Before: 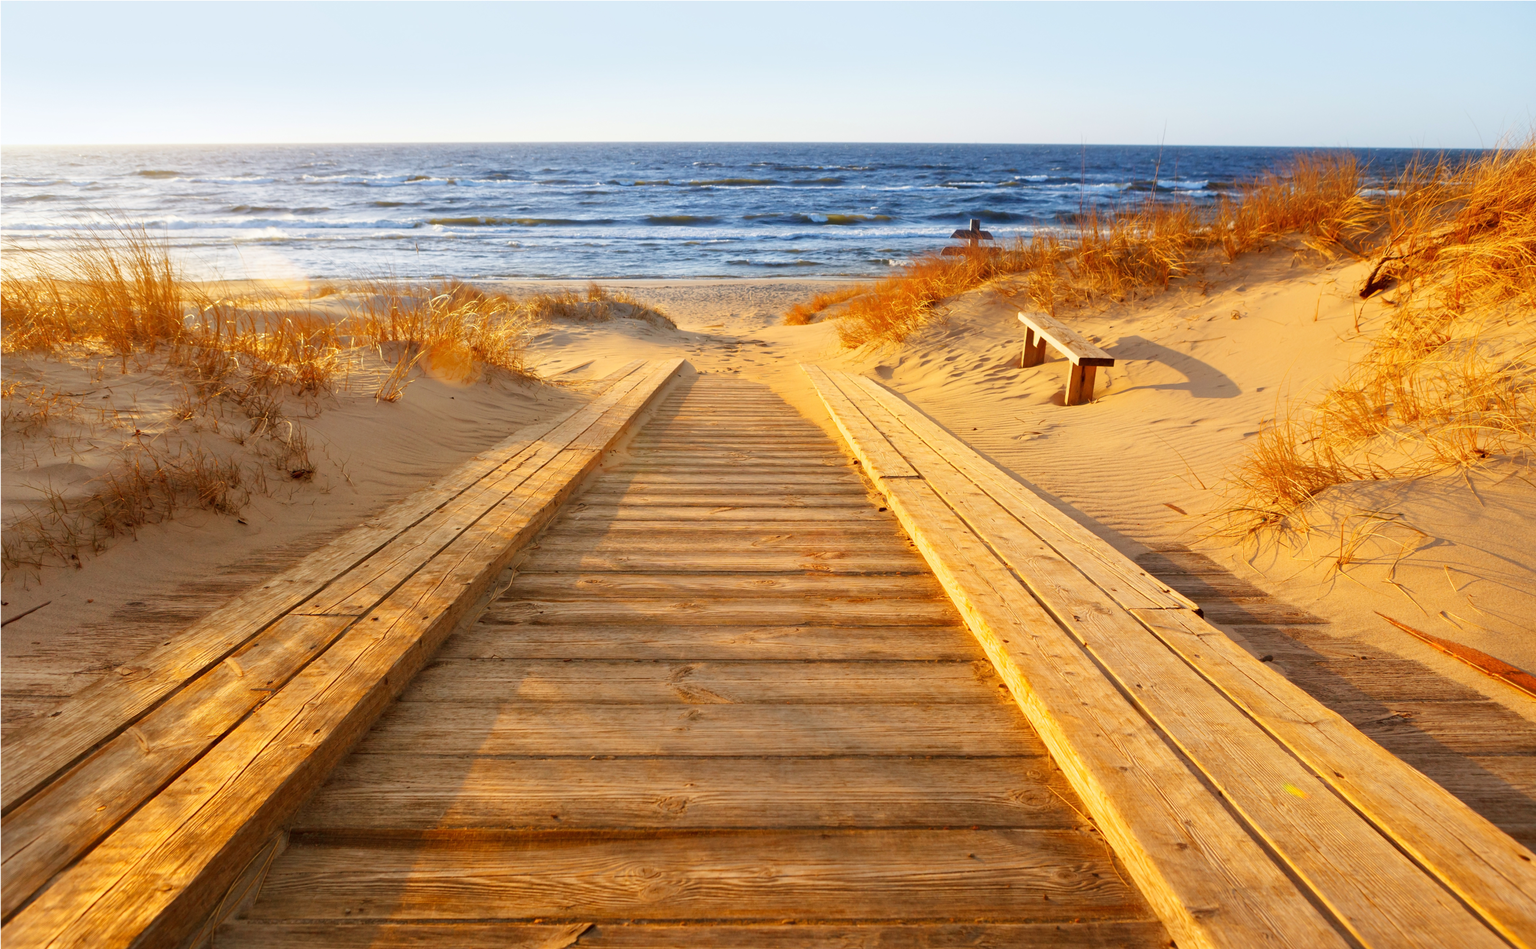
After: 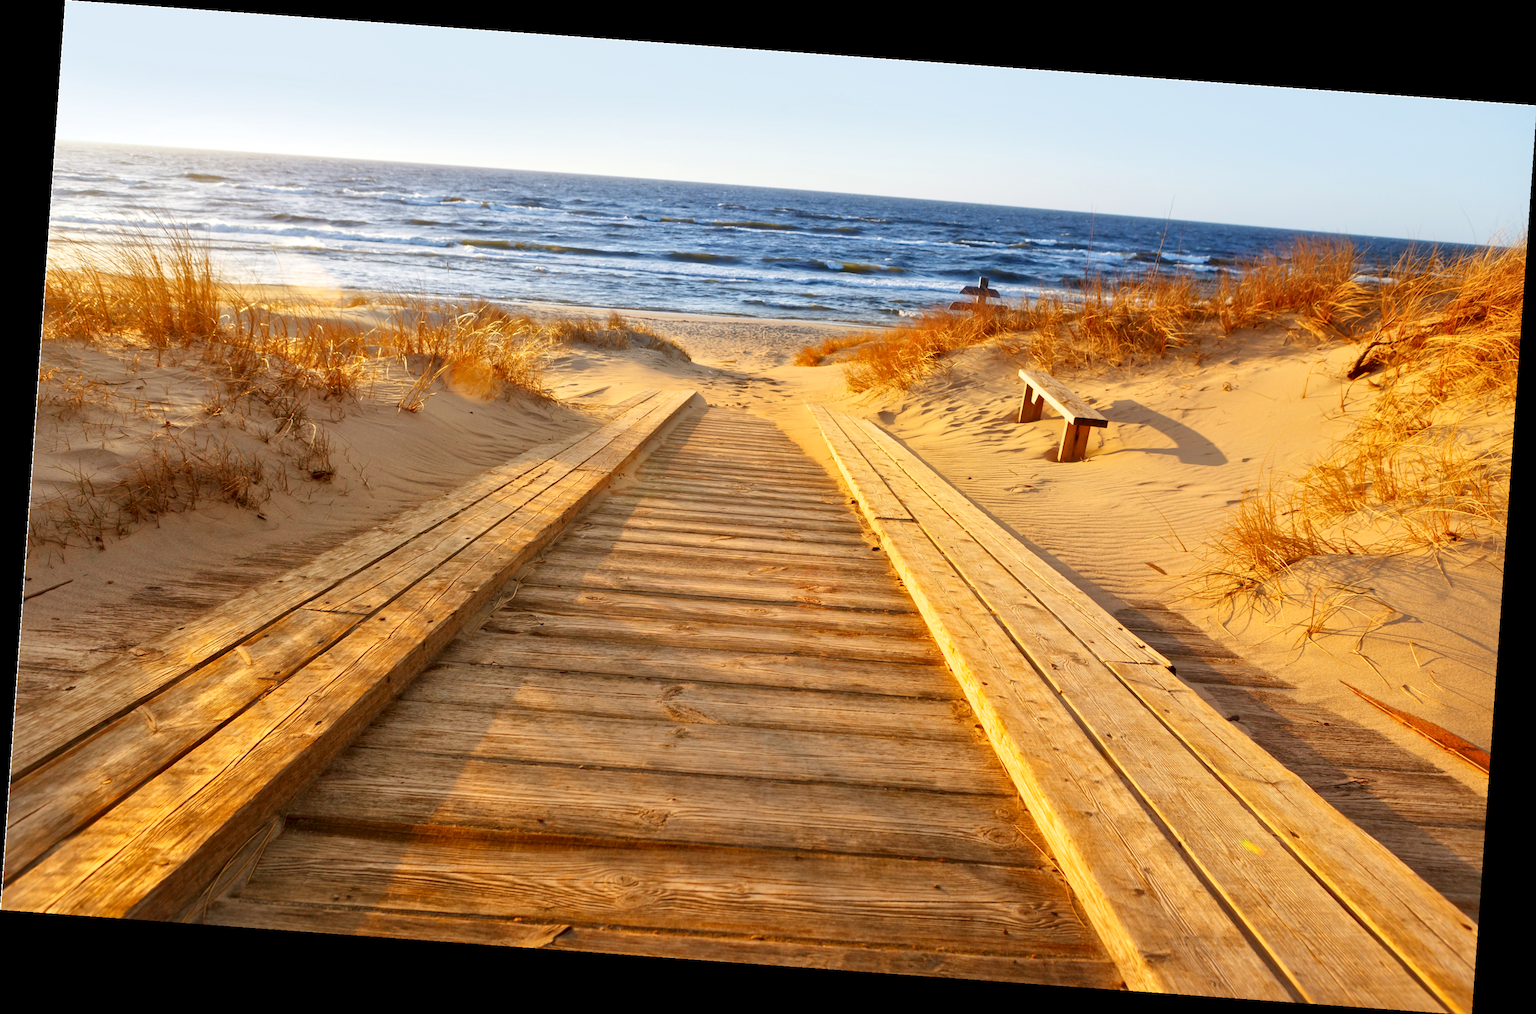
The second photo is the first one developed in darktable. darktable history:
rotate and perspective: rotation 4.1°, automatic cropping off
local contrast: mode bilateral grid, contrast 20, coarseness 50, detail 132%, midtone range 0.2
